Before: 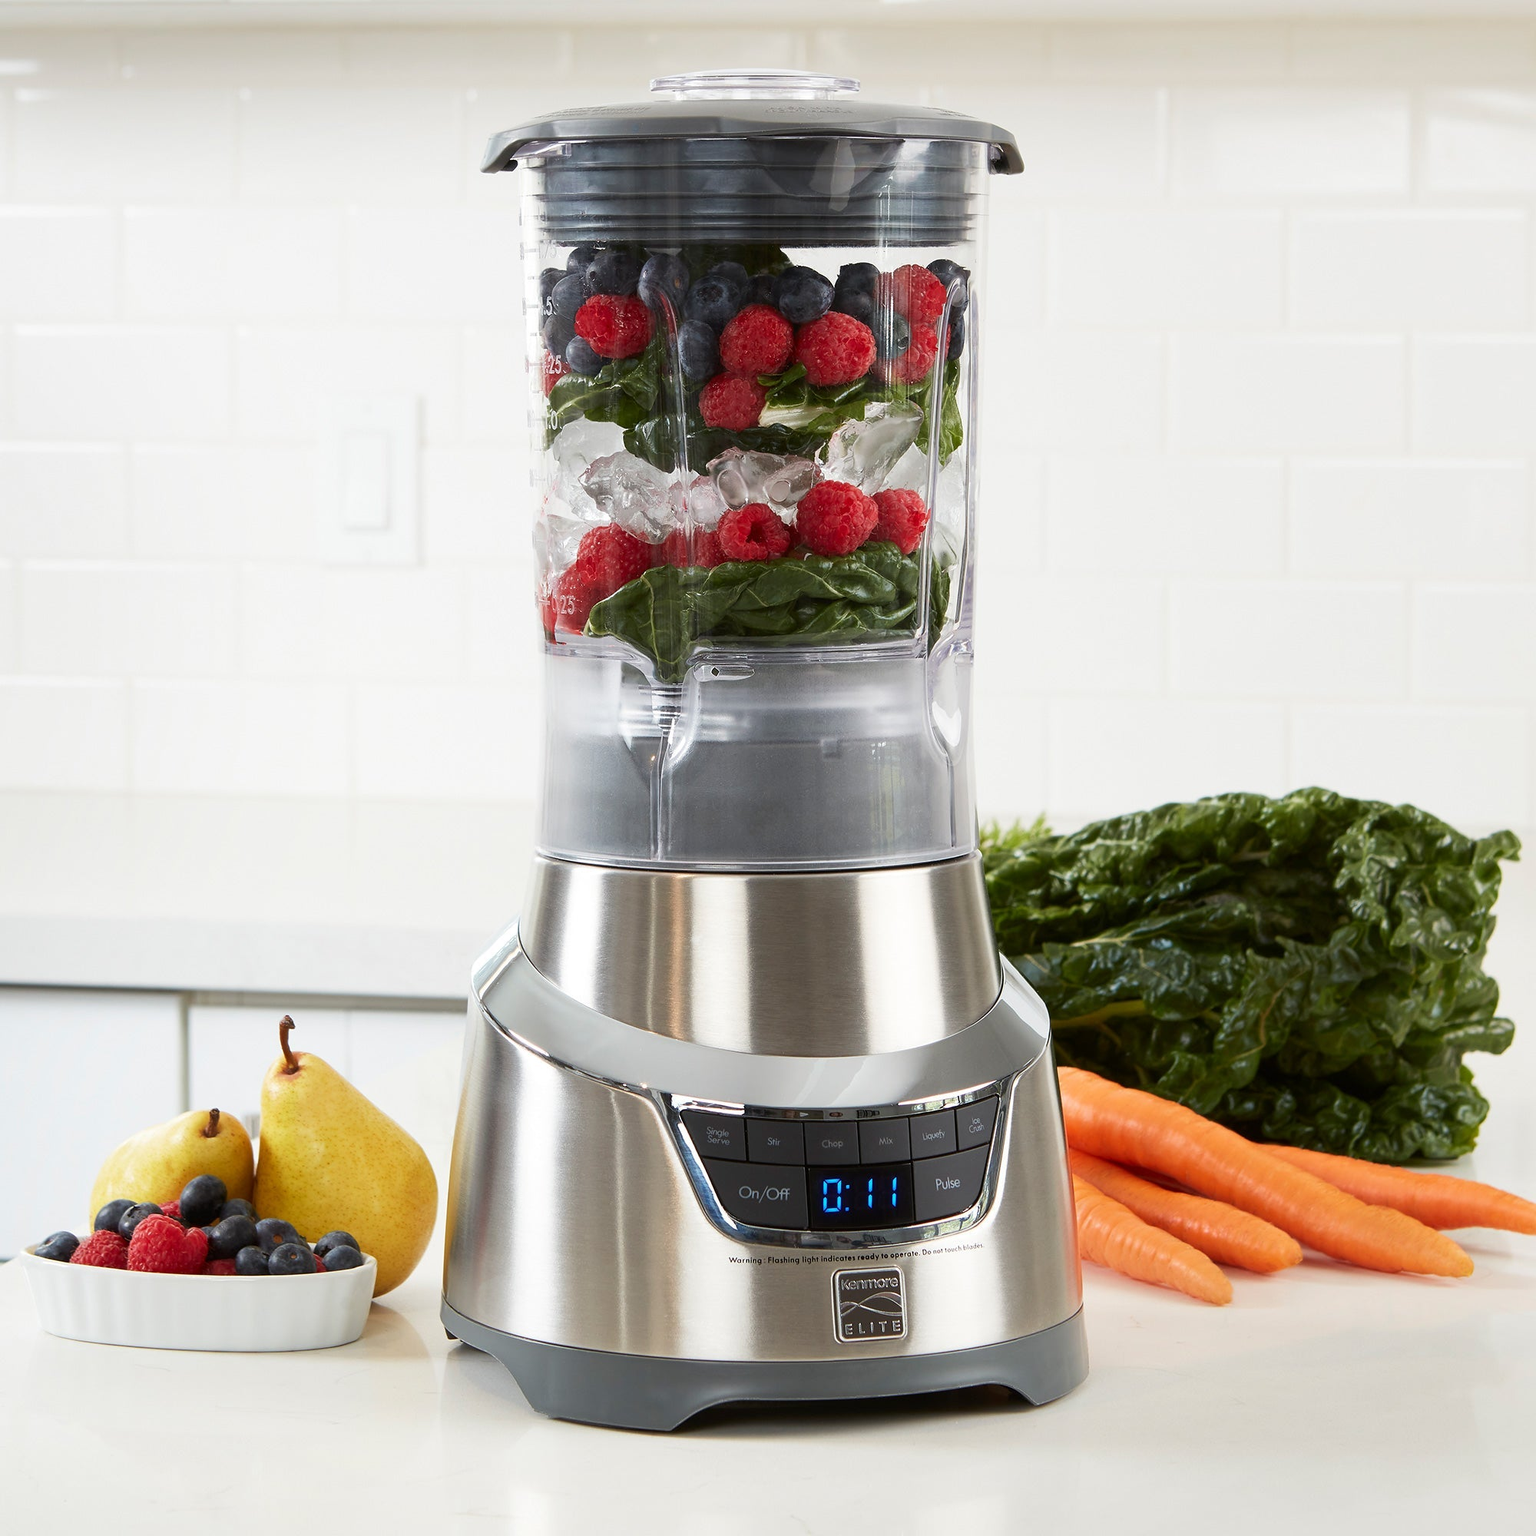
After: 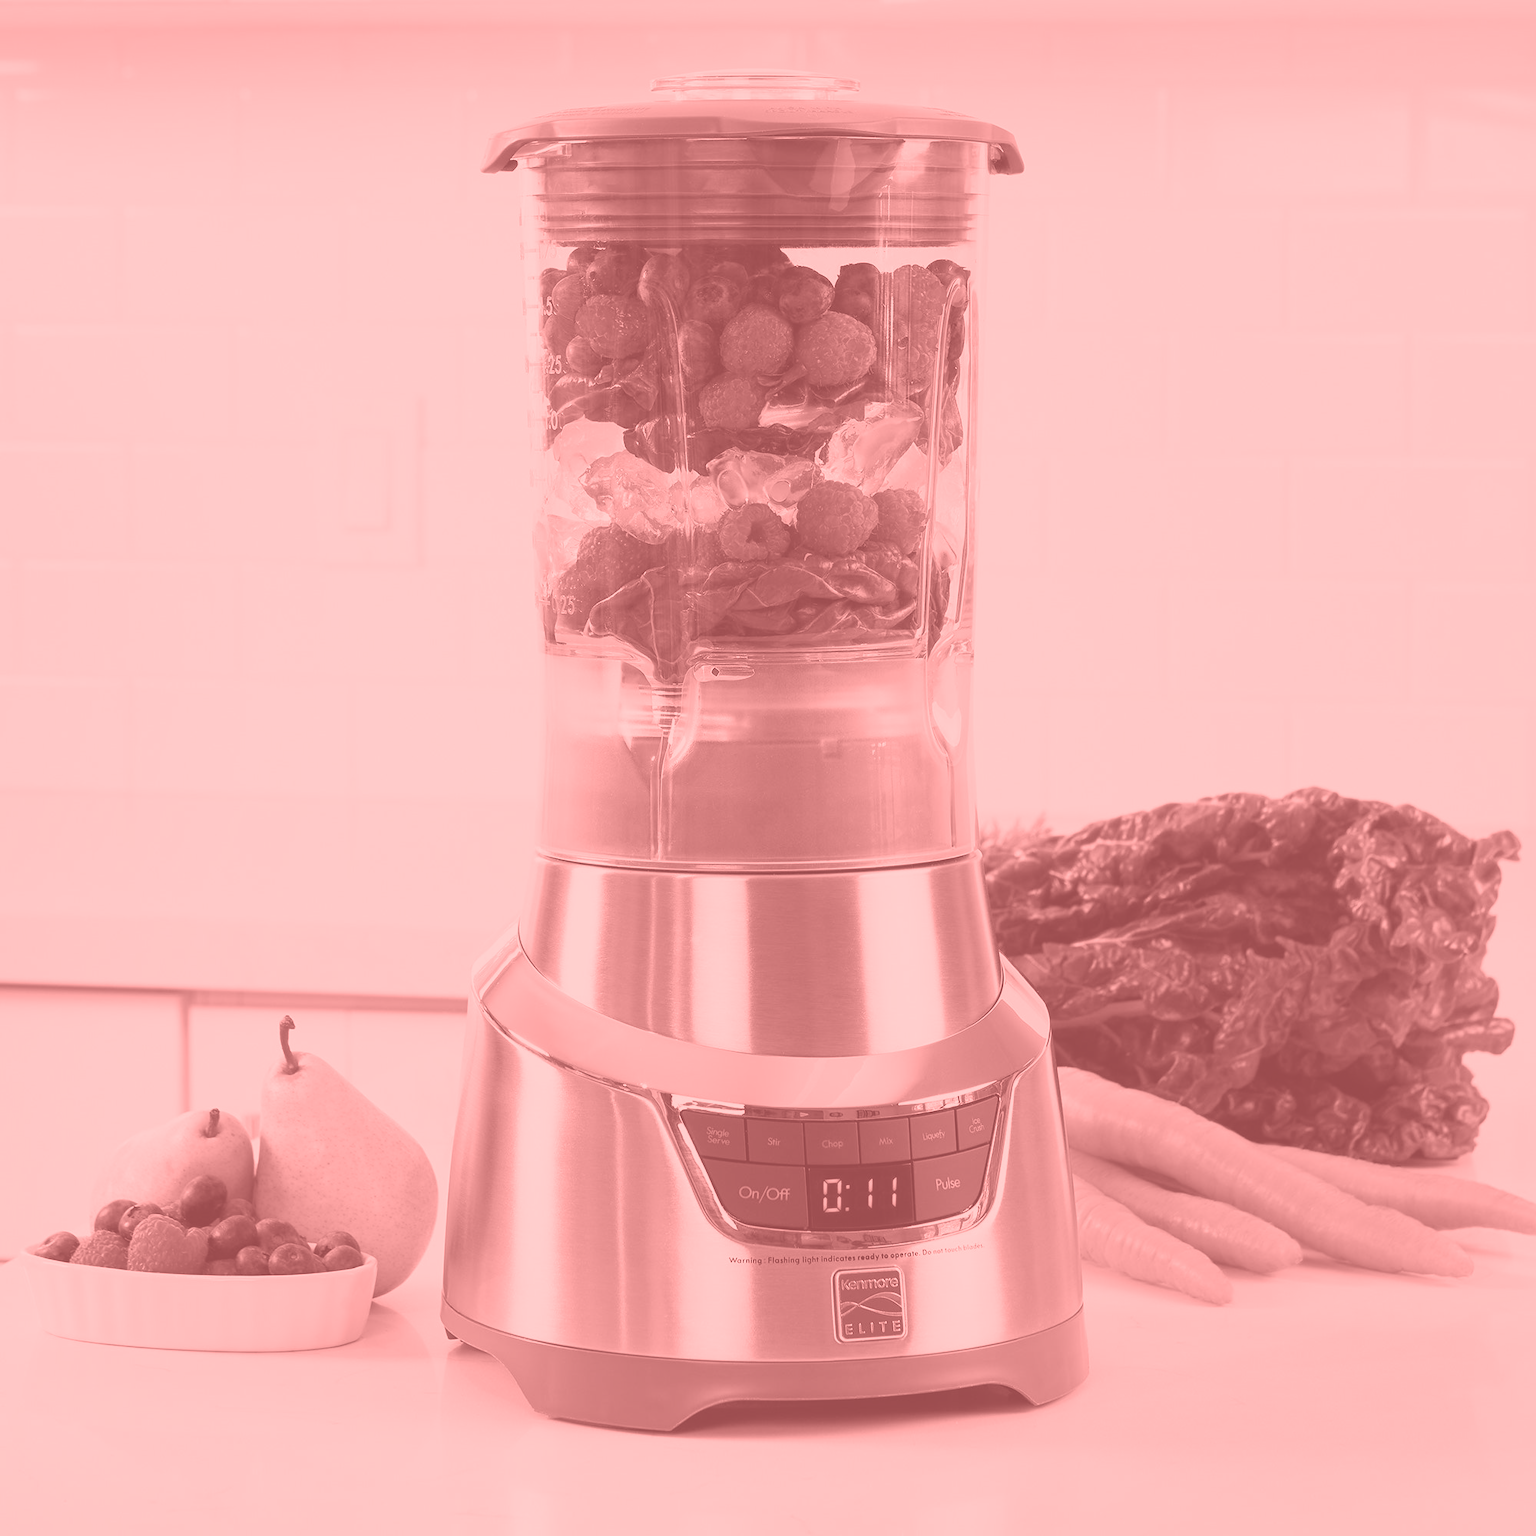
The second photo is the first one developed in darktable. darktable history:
white balance: red 0.967, blue 1.119, emerald 0.756
colorize: saturation 51%, source mix 50.67%, lightness 50.67%
